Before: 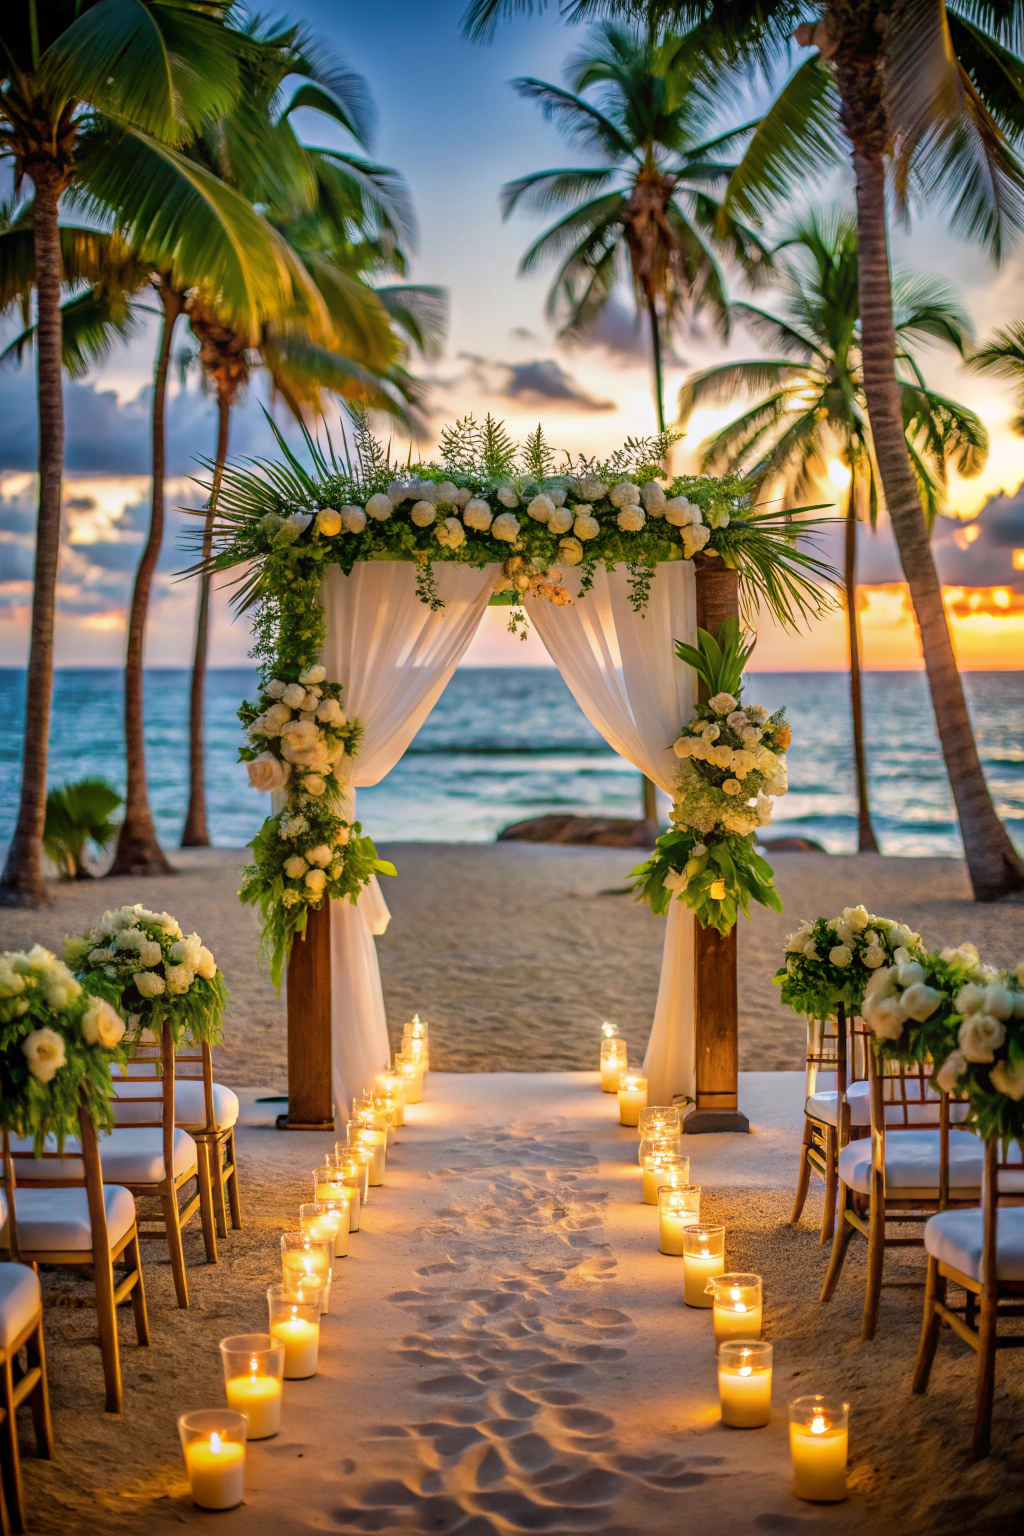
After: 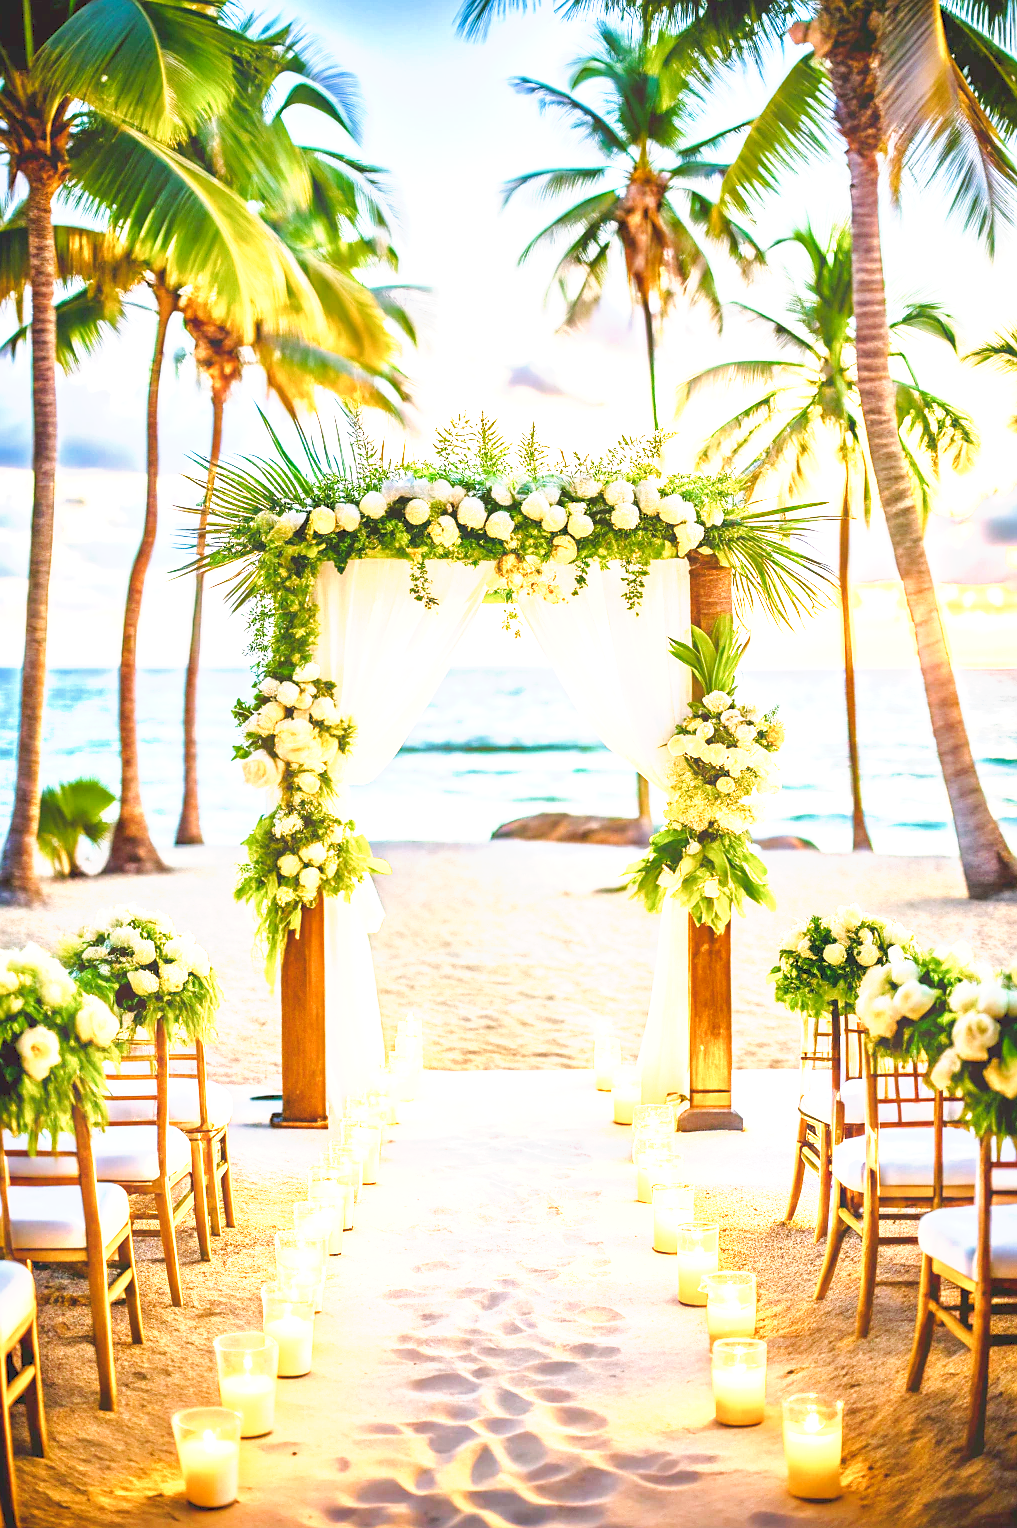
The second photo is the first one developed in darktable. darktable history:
color balance rgb: perceptual saturation grading › global saturation 20%, perceptual saturation grading › highlights -25%, perceptual saturation grading › shadows 25%
crop and rotate: left 0.614%, top 0.179%, bottom 0.309%
shadows and highlights: shadows 25, highlights -25
color contrast: green-magenta contrast 0.96
sharpen: radius 1, threshold 1
exposure: black level correction 0, exposure 1.75 EV, compensate exposure bias true, compensate highlight preservation false
tone curve: curves: ch0 [(0, 0) (0.003, 0.115) (0.011, 0.133) (0.025, 0.157) (0.044, 0.182) (0.069, 0.209) (0.1, 0.239) (0.136, 0.279) (0.177, 0.326) (0.224, 0.379) (0.277, 0.436) (0.335, 0.507) (0.399, 0.587) (0.468, 0.671) (0.543, 0.75) (0.623, 0.837) (0.709, 0.916) (0.801, 0.978) (0.898, 0.985) (1, 1)], preserve colors none
